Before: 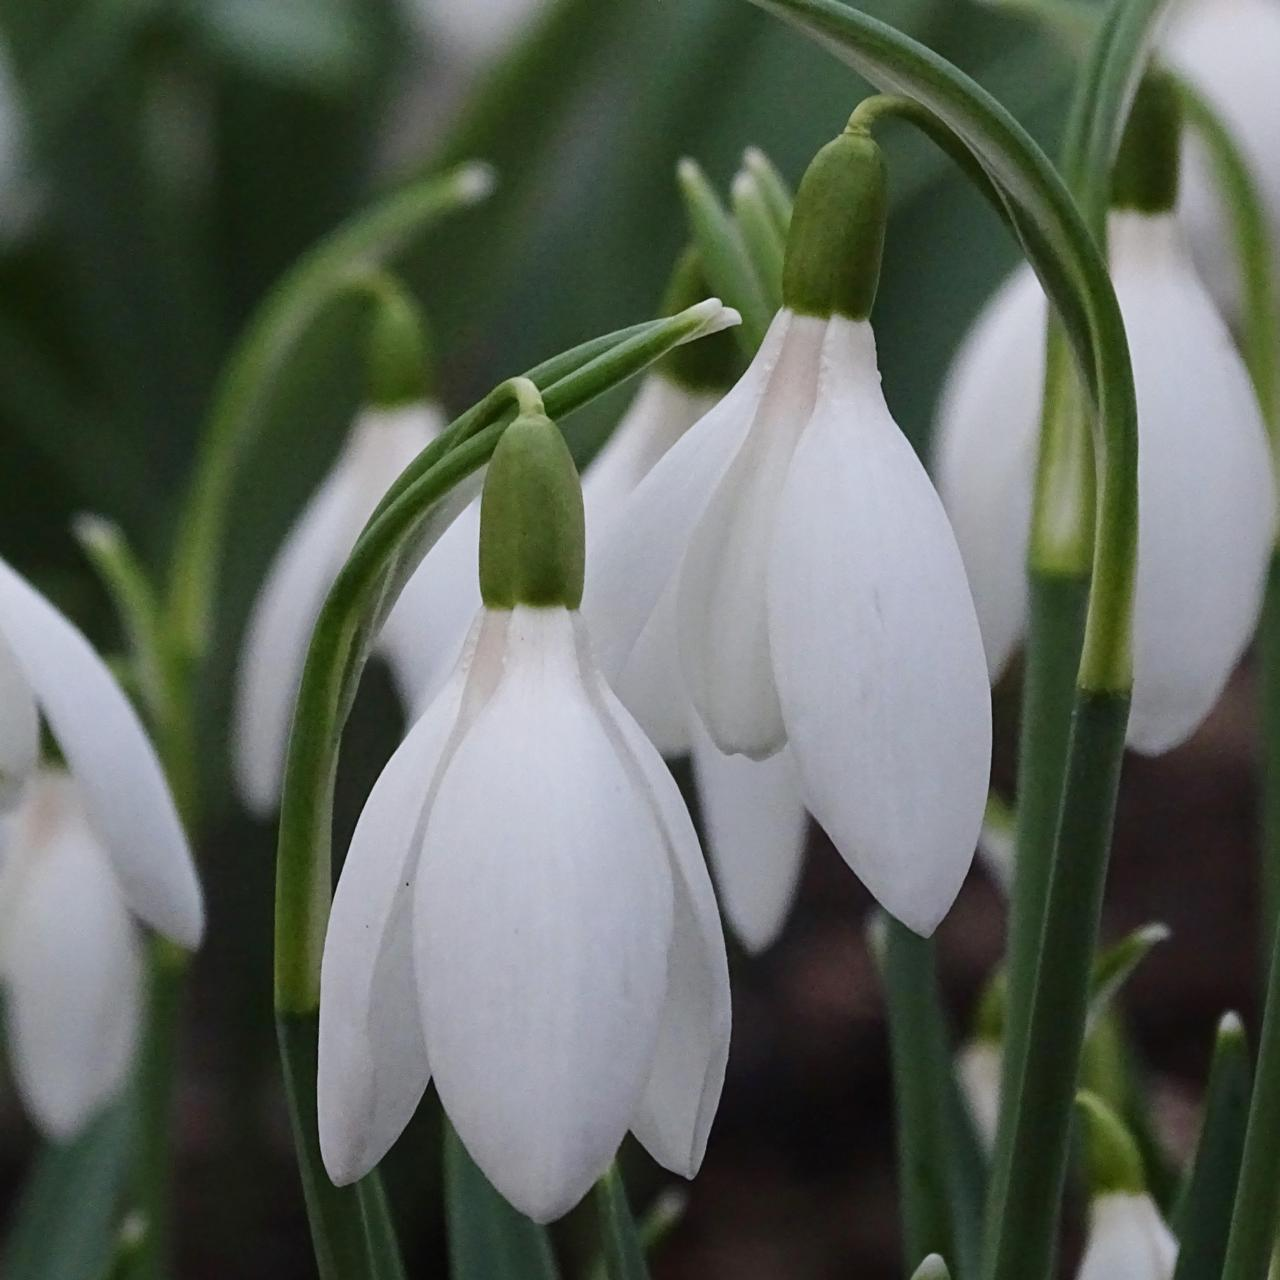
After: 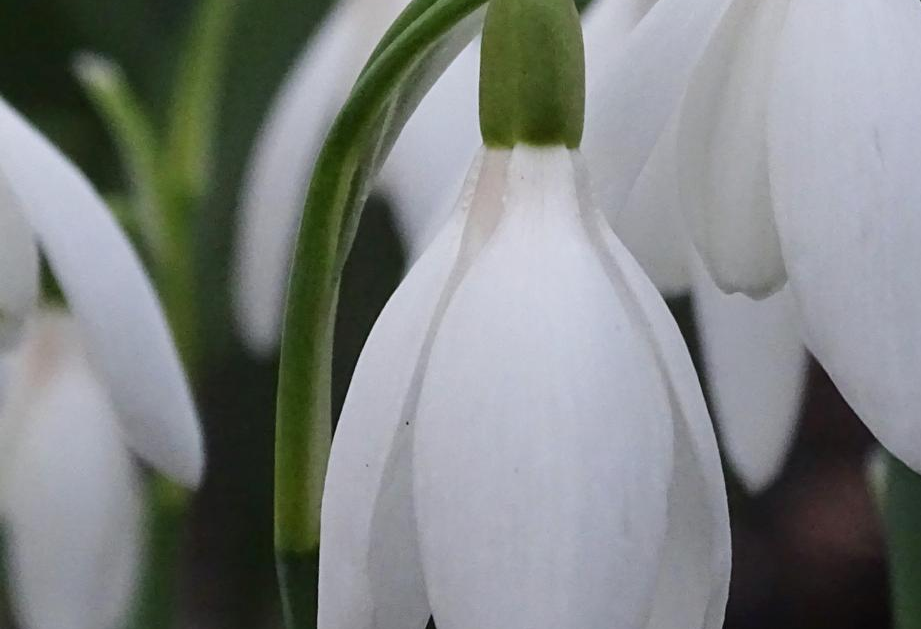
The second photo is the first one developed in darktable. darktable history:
crop: top 36.055%, right 28.012%, bottom 14.776%
